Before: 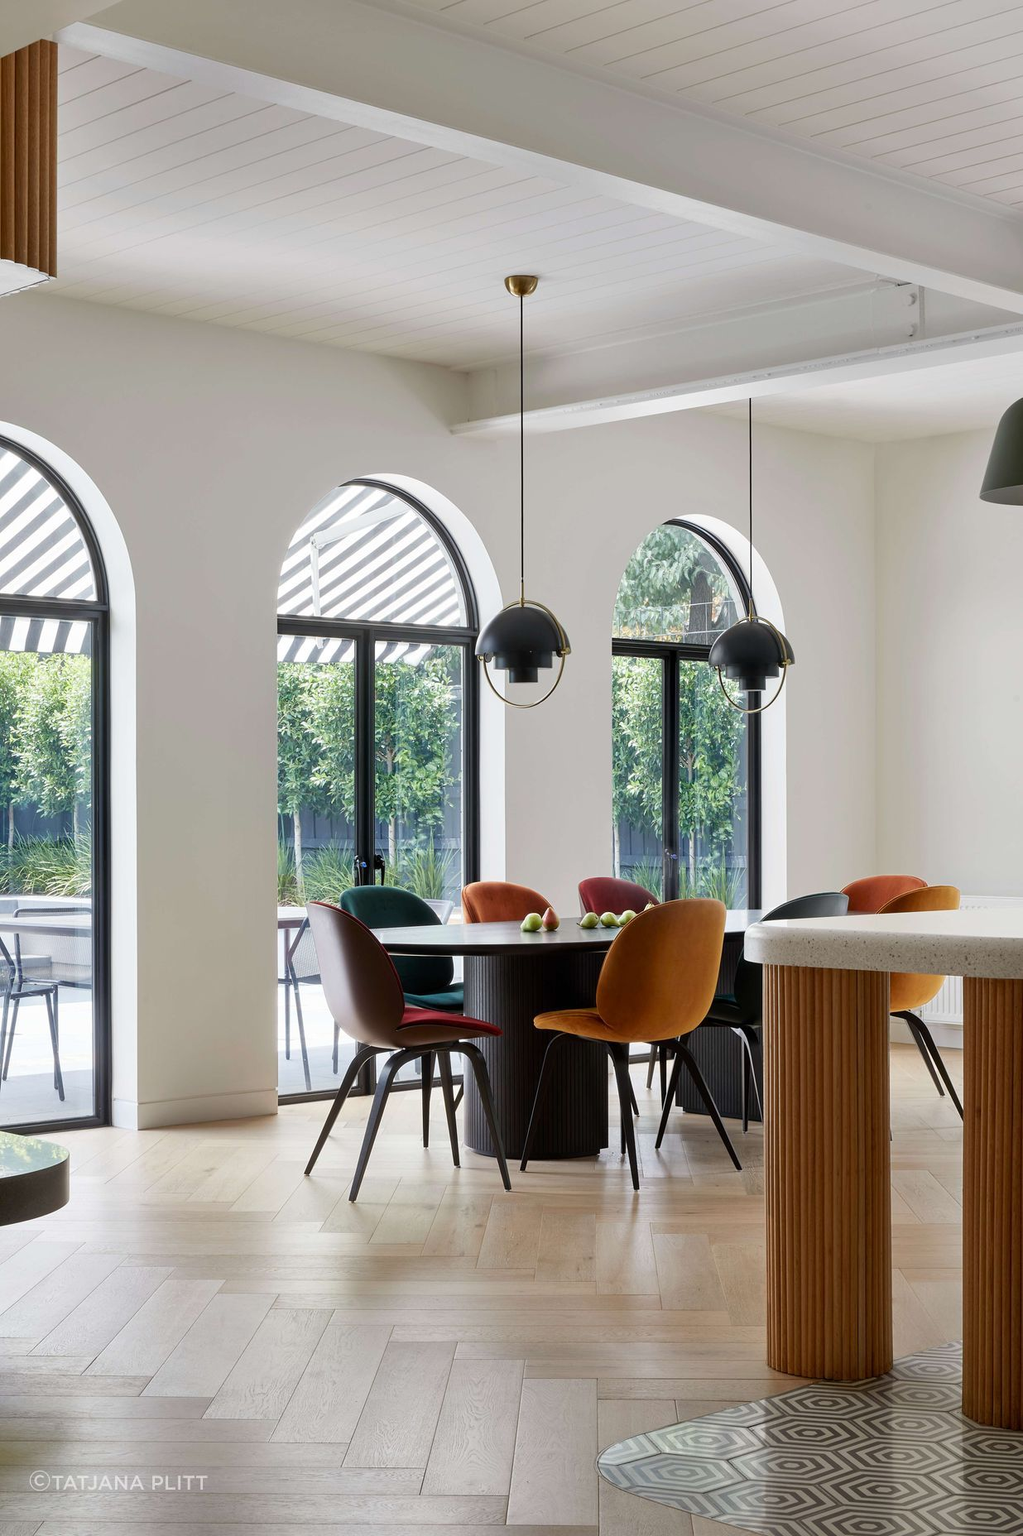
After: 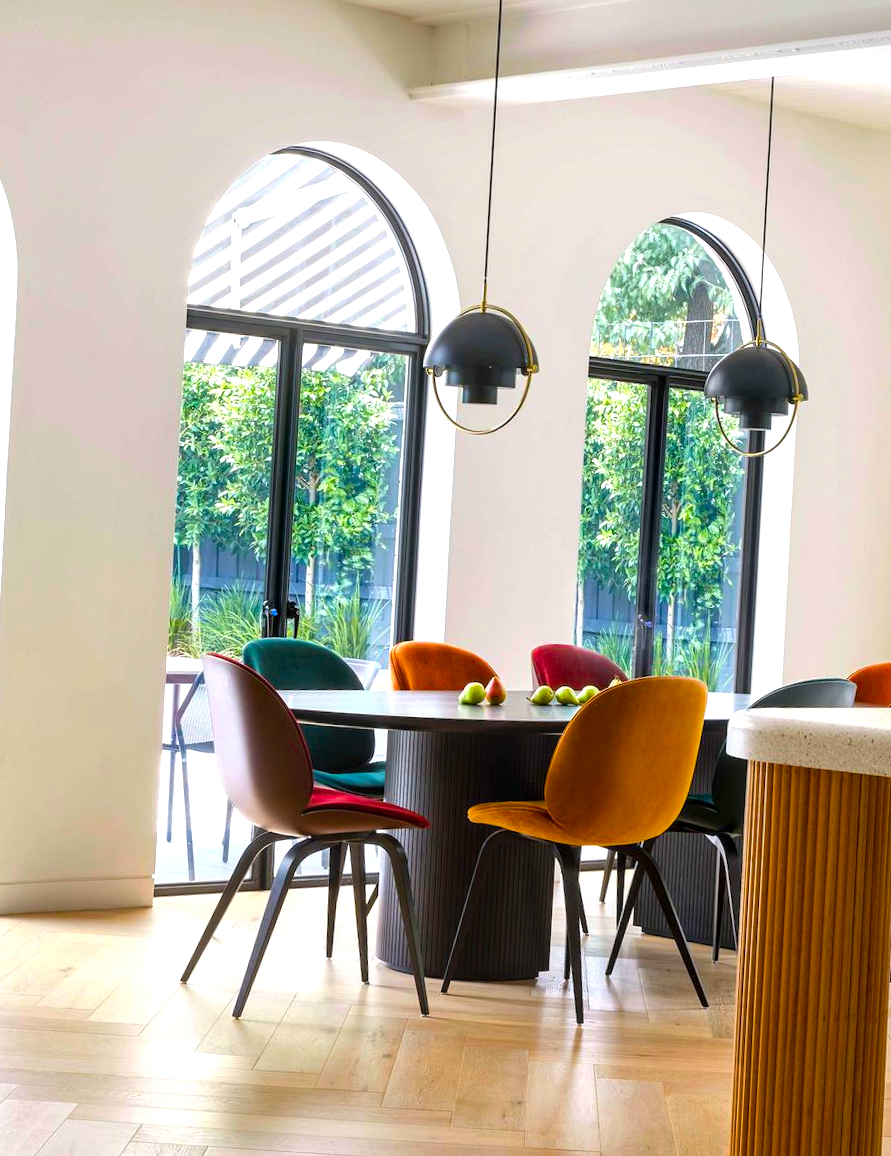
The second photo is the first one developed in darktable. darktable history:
crop and rotate: angle -3.35°, left 9.731%, top 20.45%, right 11.977%, bottom 11.865%
color balance rgb: shadows lift › chroma 0.672%, shadows lift › hue 110.38°, highlights gain › chroma 0.17%, highlights gain › hue 331.45°, perceptual saturation grading › global saturation 73.697%, perceptual saturation grading › shadows -28.908%, global vibrance 20%
local contrast: on, module defaults
exposure: exposure 0.655 EV, compensate exposure bias true, compensate highlight preservation false
